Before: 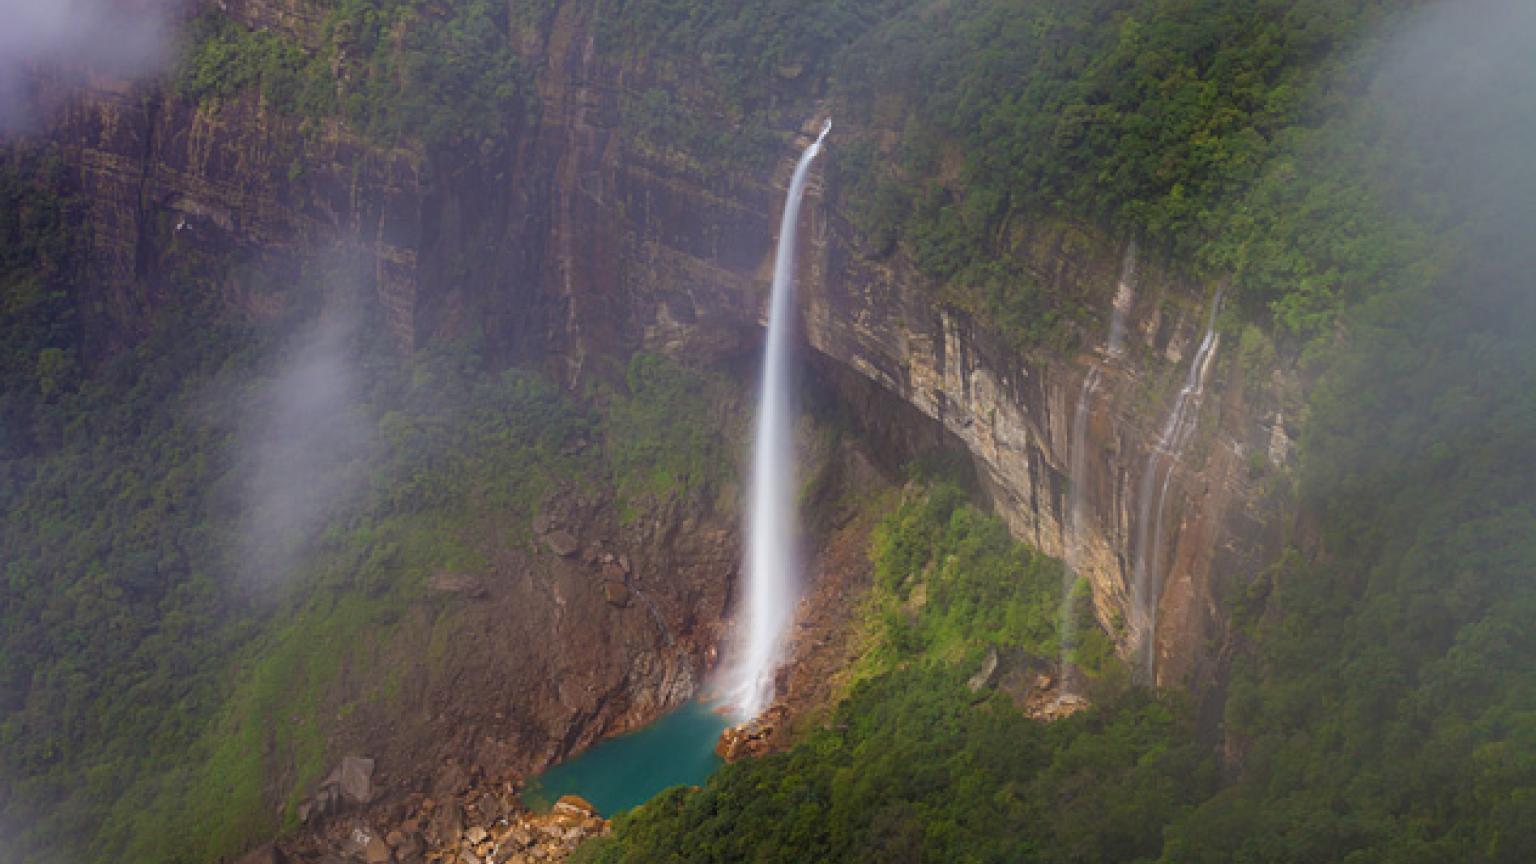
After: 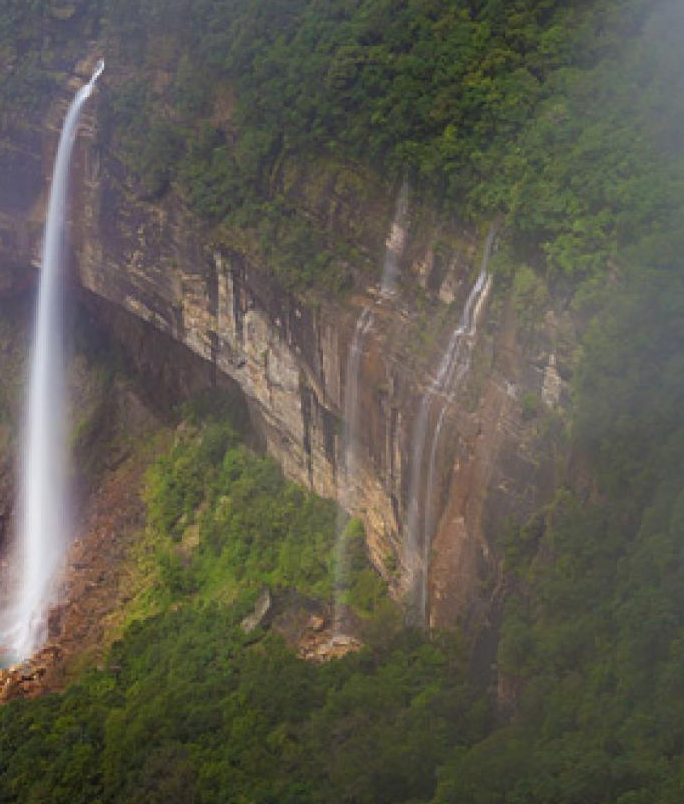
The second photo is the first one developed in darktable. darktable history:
crop: left 47.393%, top 6.856%, right 8.038%
